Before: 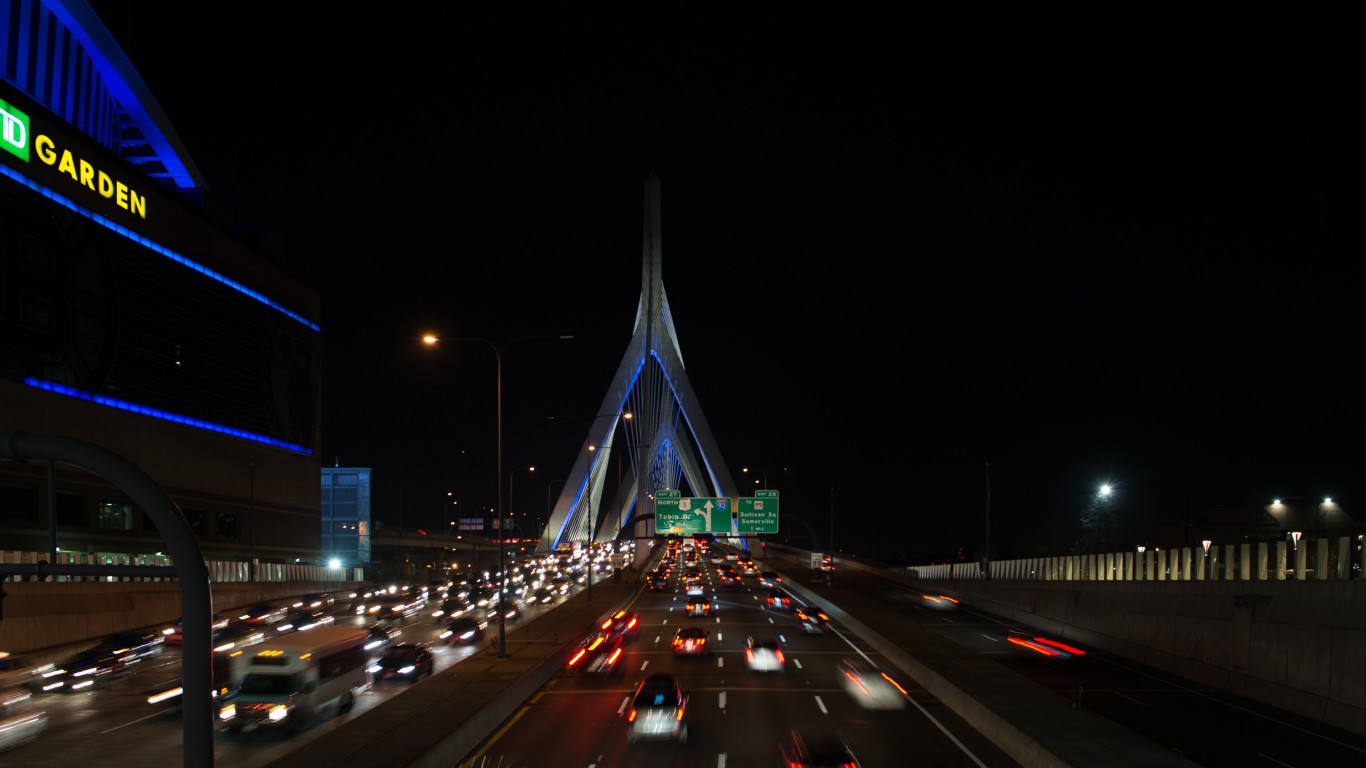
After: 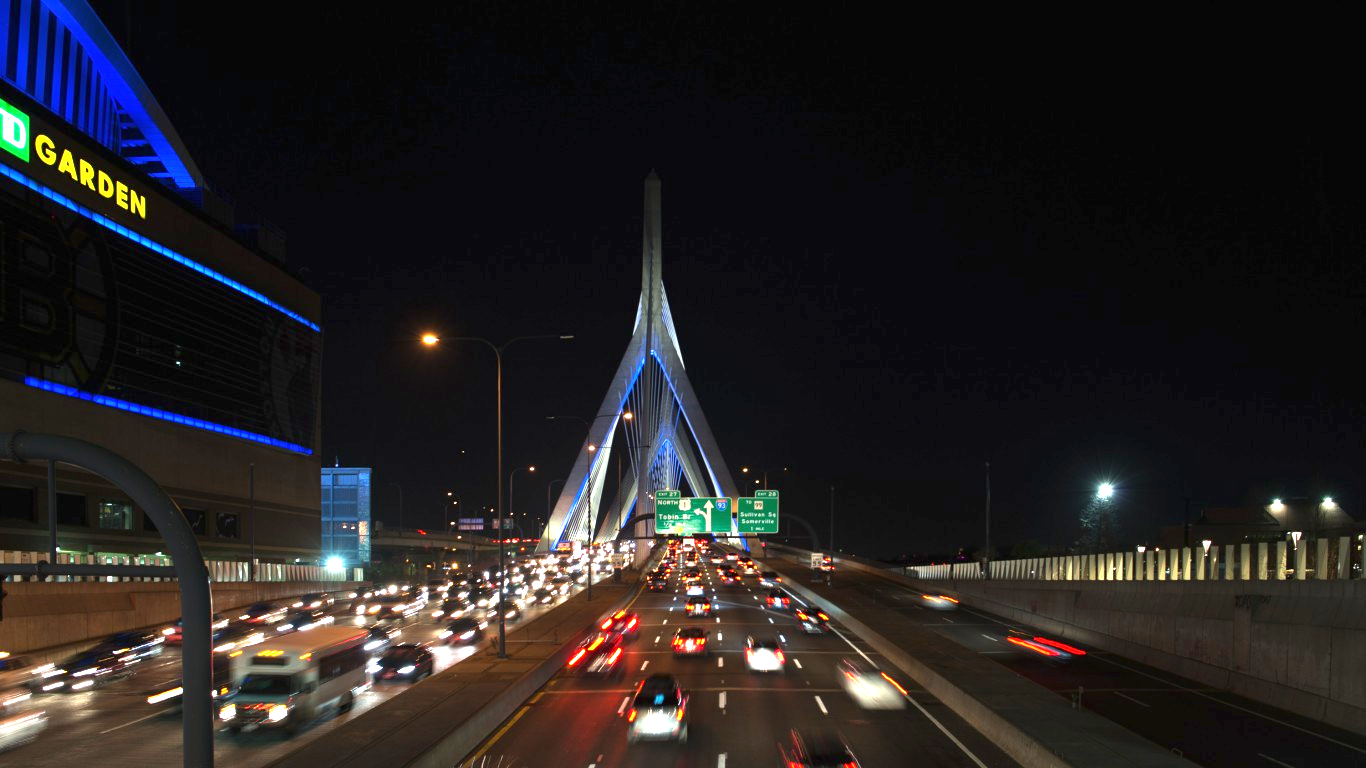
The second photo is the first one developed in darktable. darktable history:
exposure: black level correction 0, exposure 1.754 EV, compensate exposure bias true, compensate highlight preservation false
